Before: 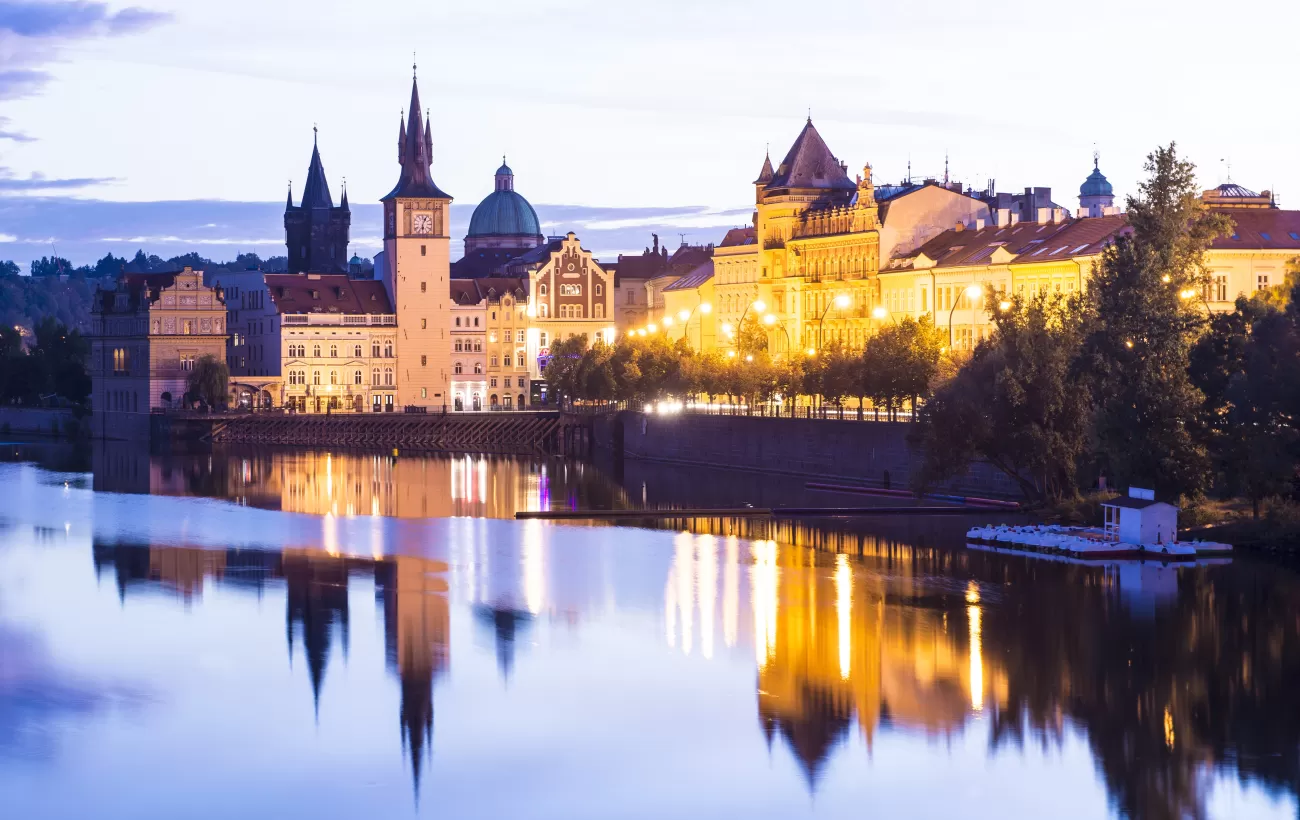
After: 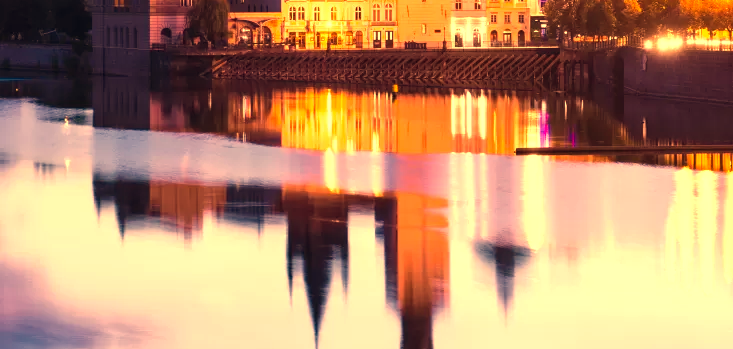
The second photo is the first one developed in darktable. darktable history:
crop: top 44.483%, right 43.593%, bottom 12.892%
white balance: red 1.467, blue 0.684
color balance rgb: linear chroma grading › global chroma 10%, global vibrance 10%, contrast 15%, saturation formula JzAzBz (2021)
